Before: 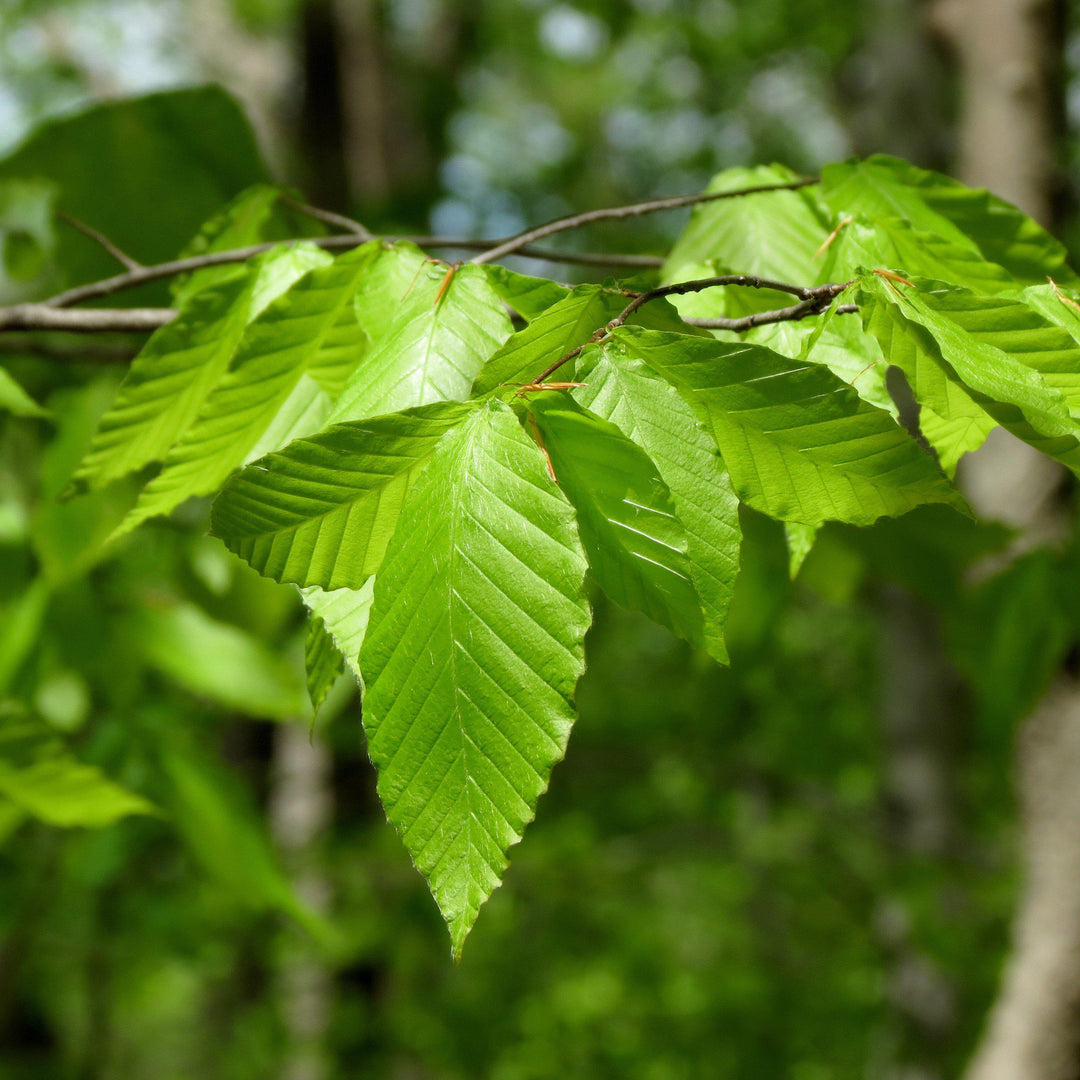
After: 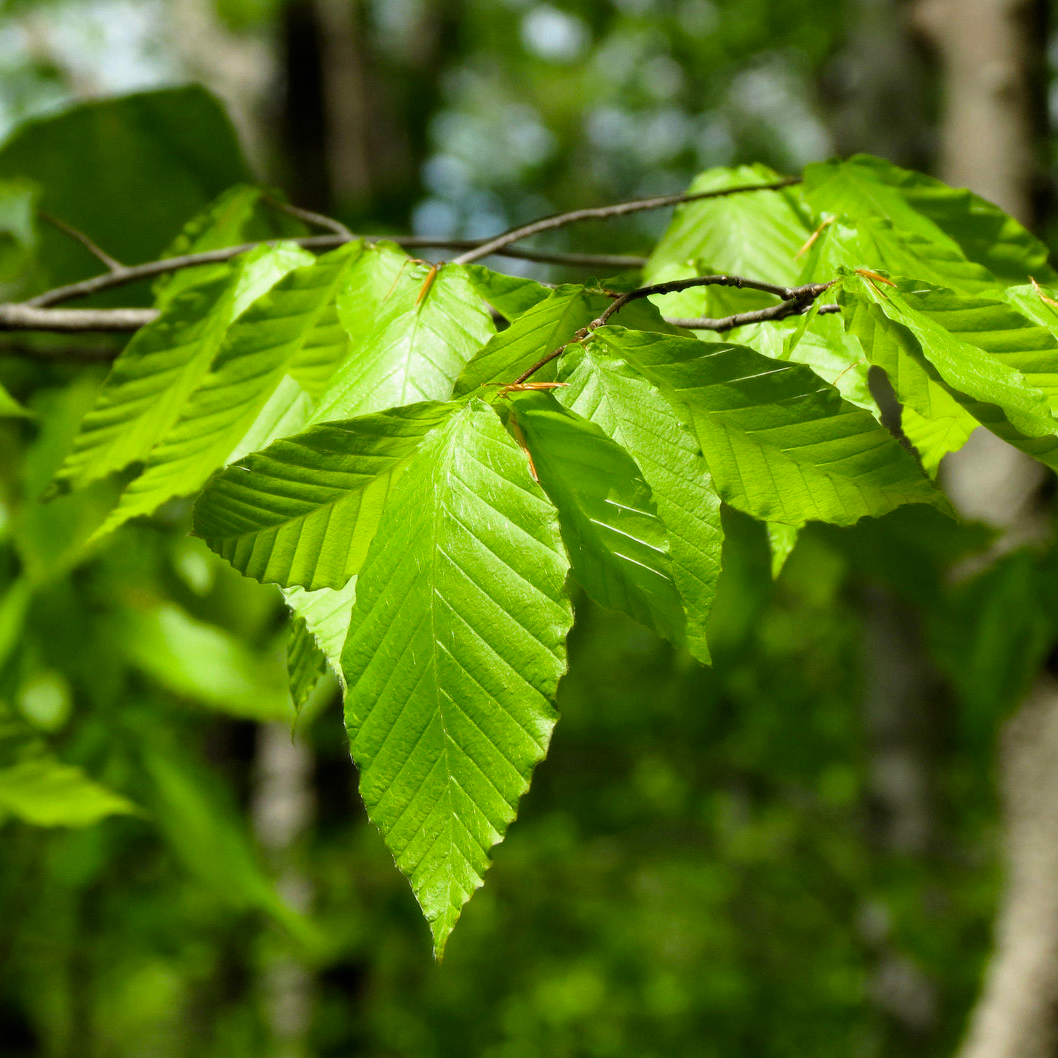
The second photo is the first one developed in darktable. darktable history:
filmic rgb: black relative exposure -11.32 EV, white relative exposure 3.23 EV, hardness 6.84
color balance rgb: perceptual saturation grading › global saturation 11.266%, perceptual brilliance grading › highlights 11.127%, perceptual brilliance grading › shadows -10.507%
crop: left 1.741%, right 0.275%, bottom 1.95%
